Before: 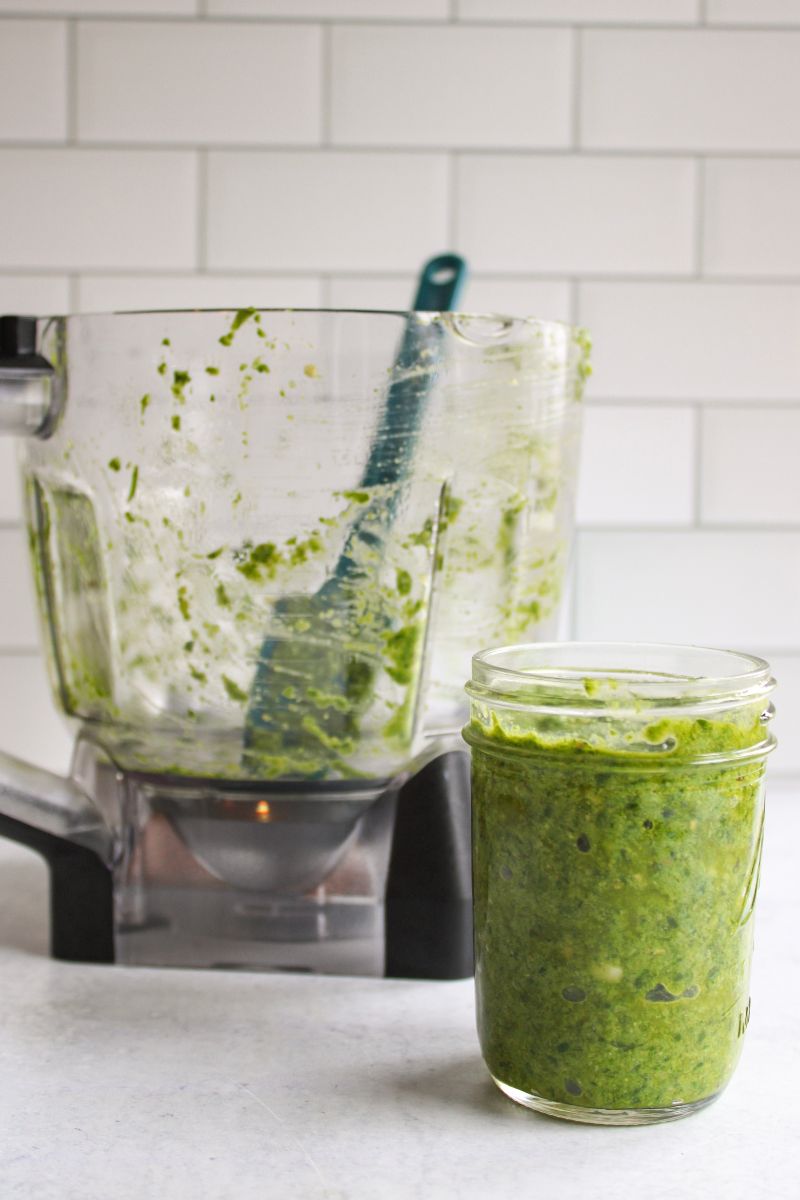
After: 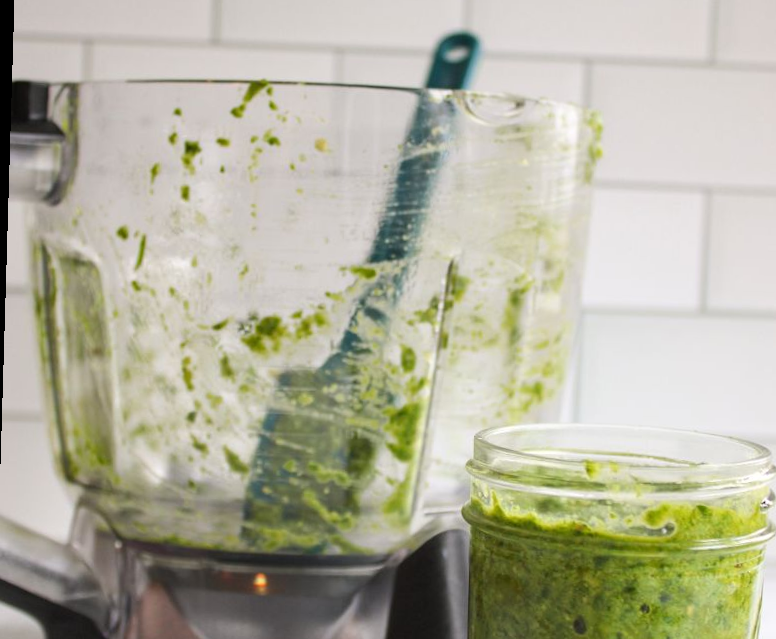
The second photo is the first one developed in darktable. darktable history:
crop: left 1.744%, top 19.225%, right 5.069%, bottom 28.357%
rotate and perspective: rotation 1.72°, automatic cropping off
